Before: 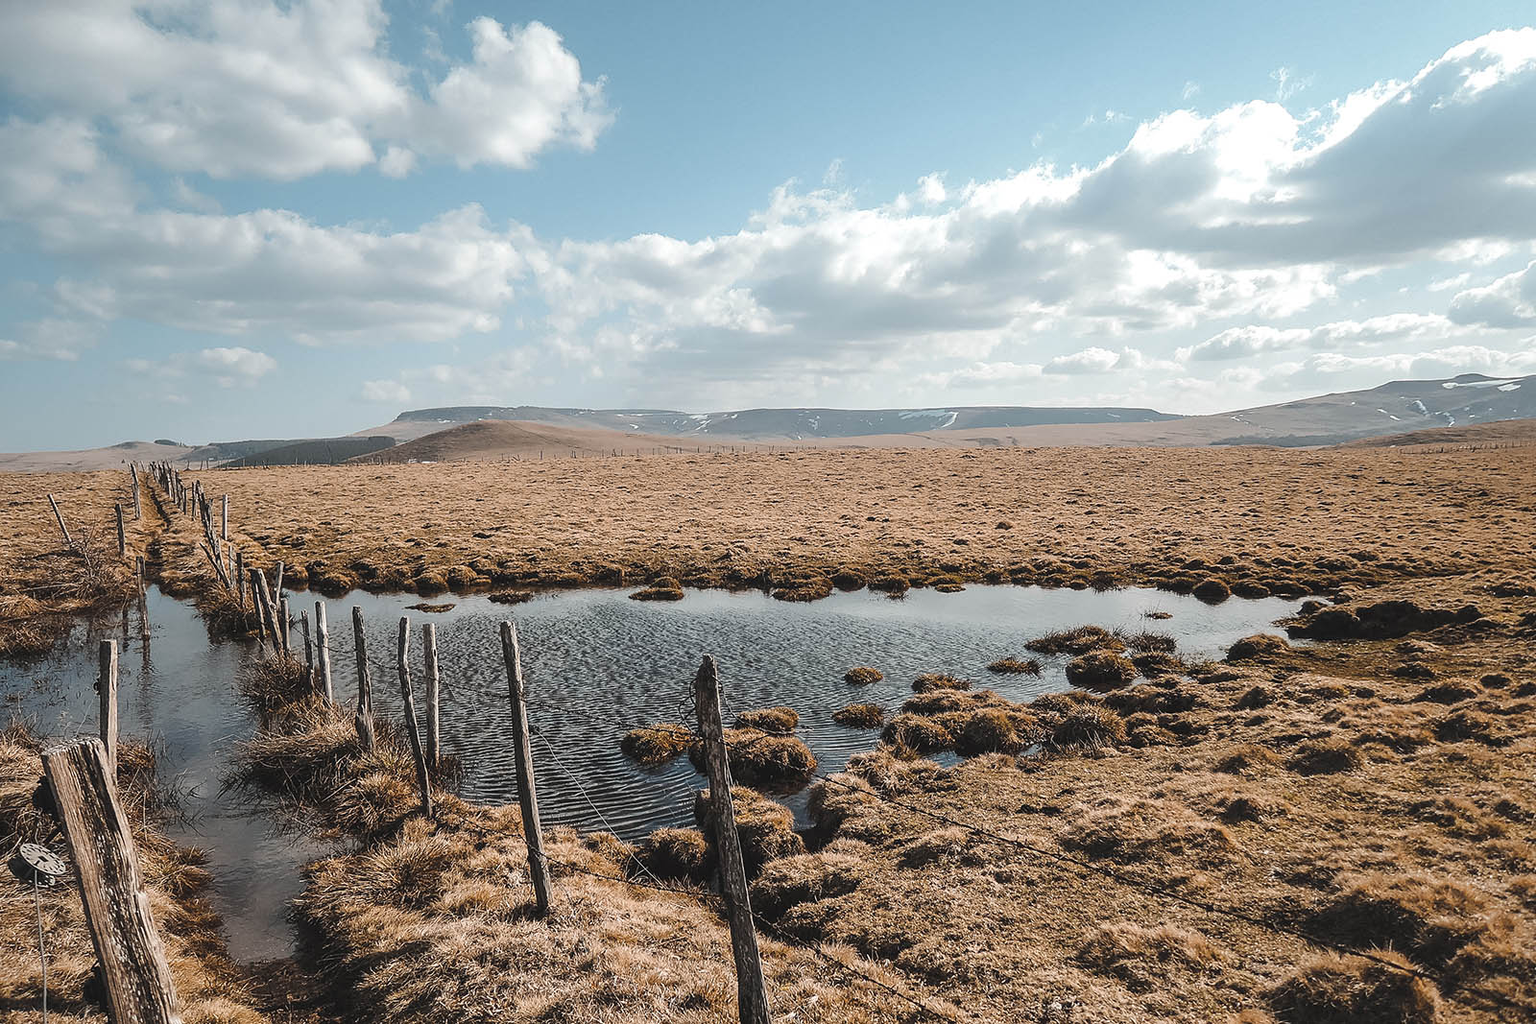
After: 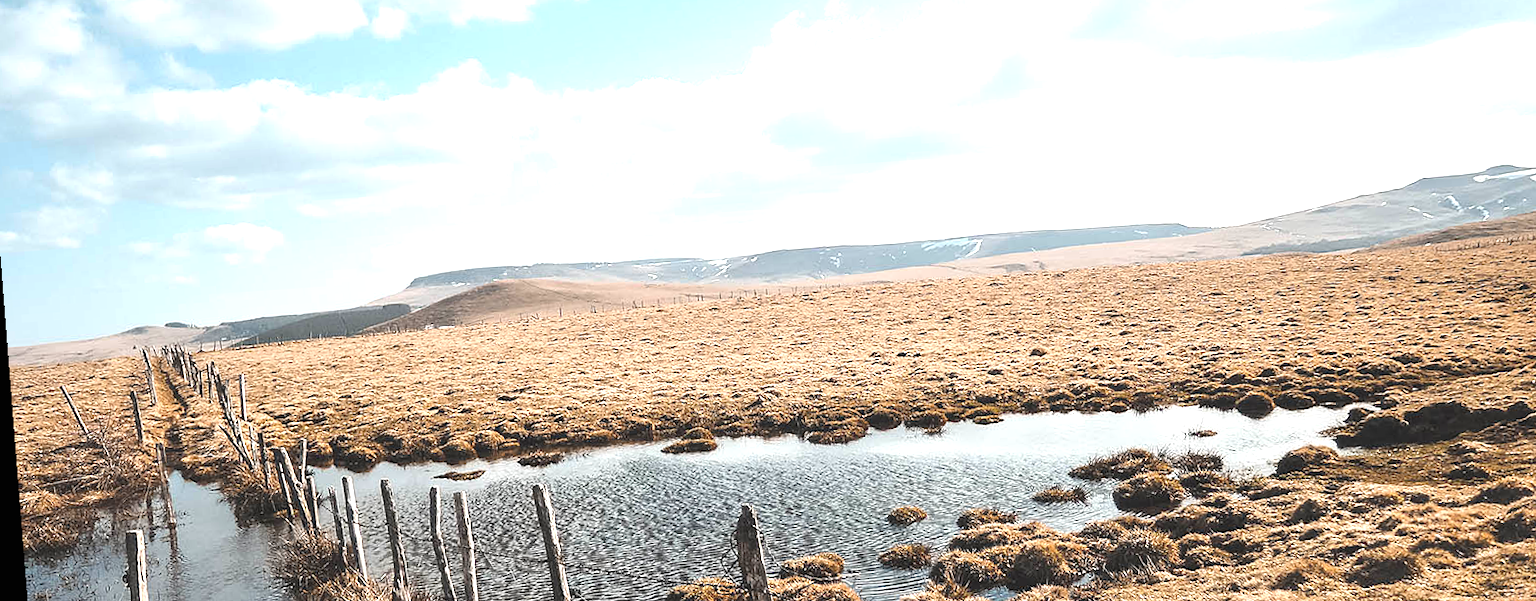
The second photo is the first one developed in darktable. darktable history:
rotate and perspective: rotation -4.2°, shear 0.006, automatic cropping off
exposure: black level correction 0, exposure 1.1 EV, compensate exposure bias true, compensate highlight preservation false
crop: left 1.744%, top 19.225%, right 5.069%, bottom 28.357%
